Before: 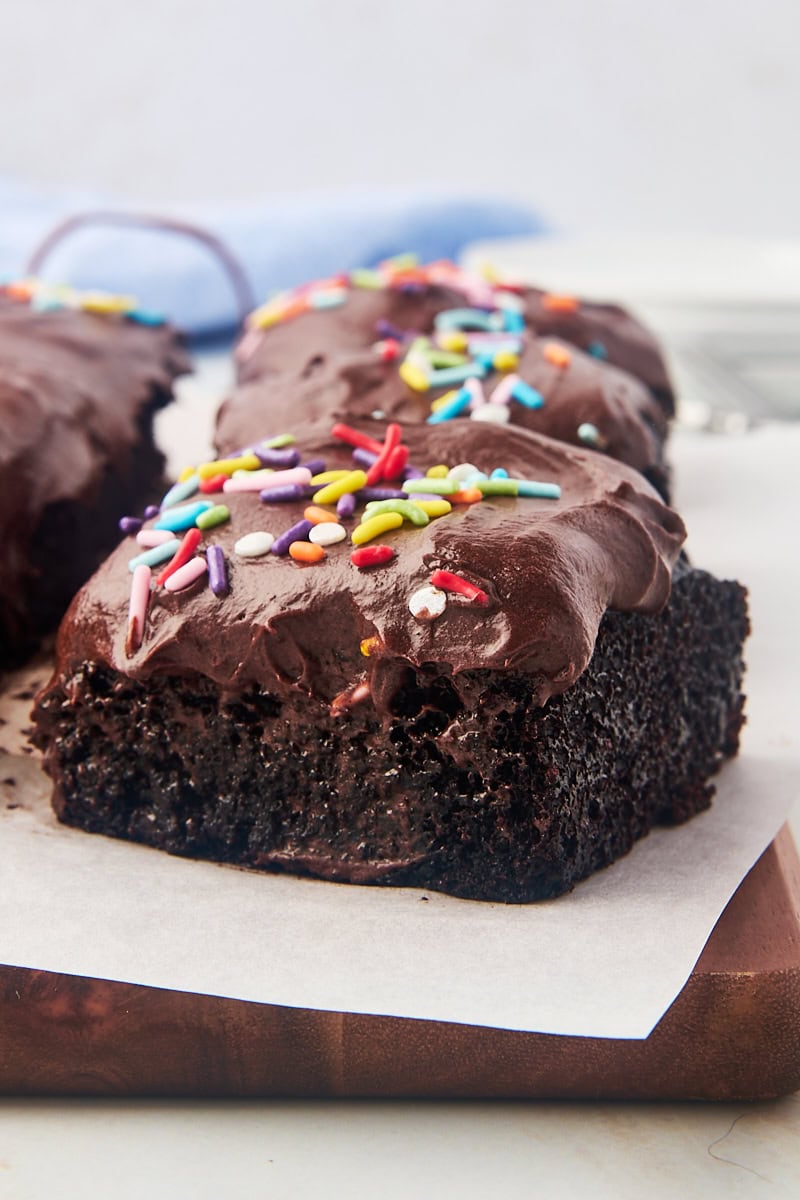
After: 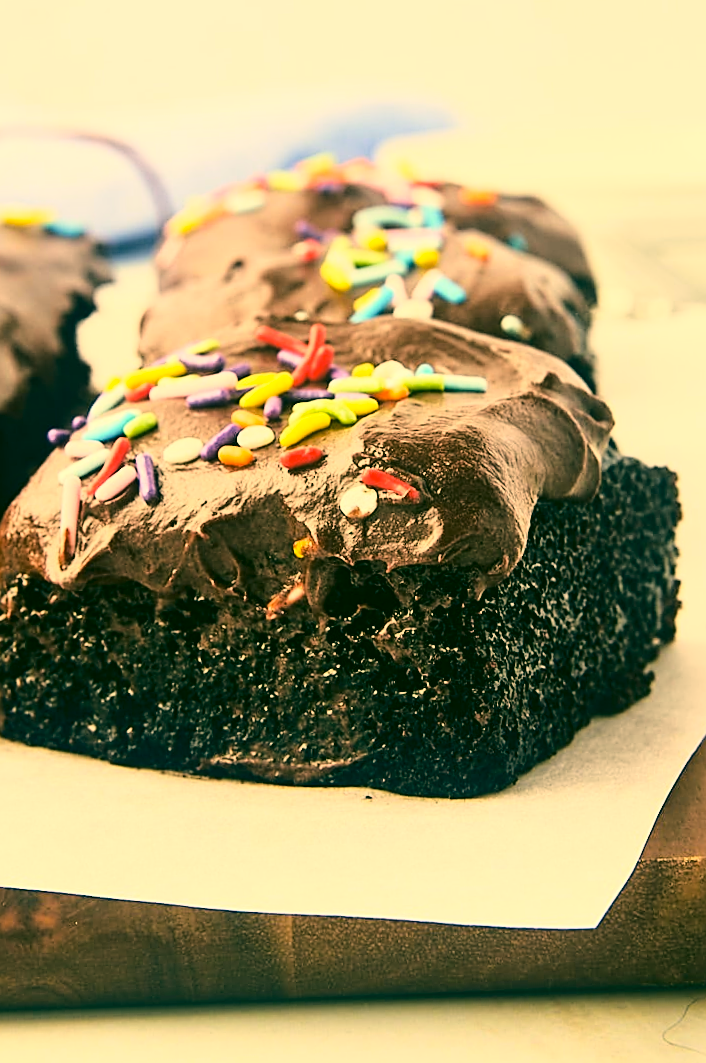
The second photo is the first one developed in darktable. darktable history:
color correction: highlights a* 5.7, highlights b* 32.82, shadows a* -25.63, shadows b* 3.98
crop and rotate: angle 2.48°, left 6.036%, top 5.681%
sharpen: on, module defaults
base curve: curves: ch0 [(0, 0) (0.028, 0.03) (0.121, 0.232) (0.46, 0.748) (0.859, 0.968) (1, 1)]
